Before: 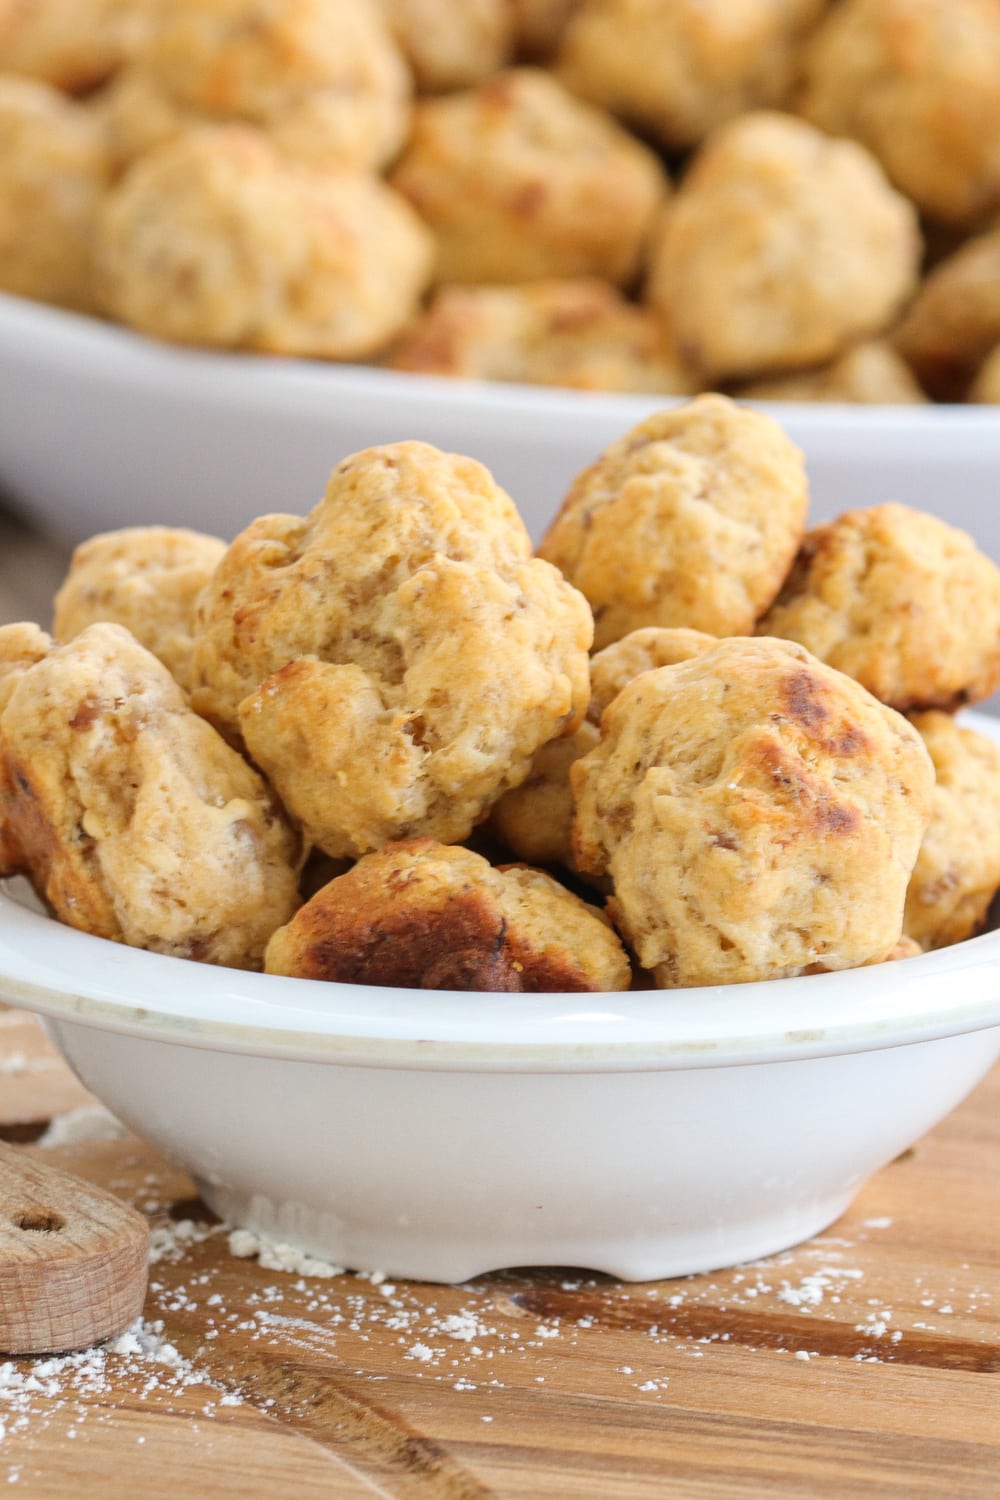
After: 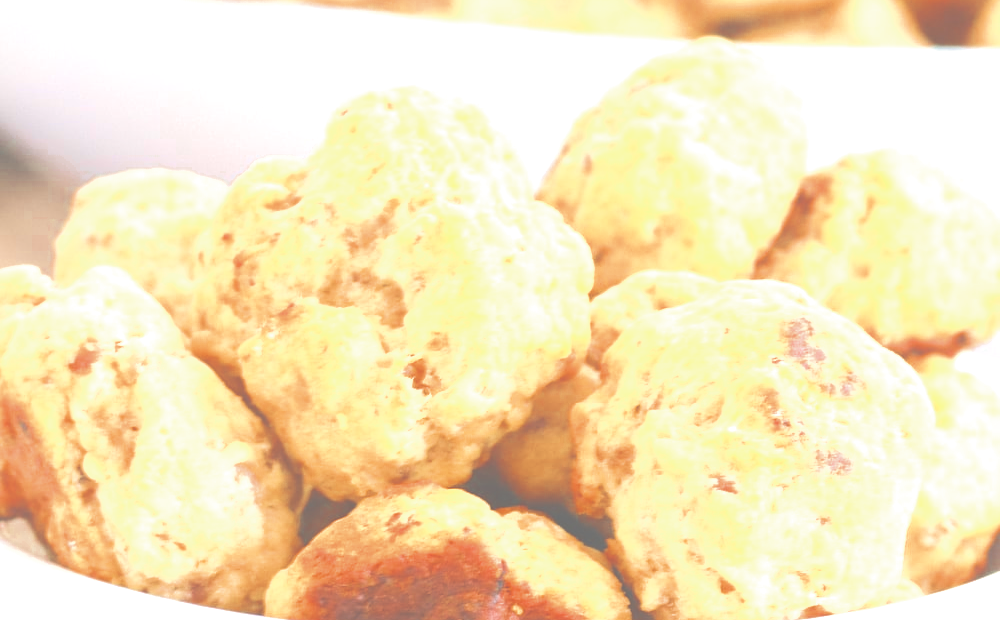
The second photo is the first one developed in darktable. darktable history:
tone curve: curves: ch0 [(0, 0) (0.003, 0.019) (0.011, 0.021) (0.025, 0.023) (0.044, 0.026) (0.069, 0.037) (0.1, 0.059) (0.136, 0.088) (0.177, 0.138) (0.224, 0.199) (0.277, 0.279) (0.335, 0.376) (0.399, 0.481) (0.468, 0.581) (0.543, 0.658) (0.623, 0.735) (0.709, 0.8) (0.801, 0.861) (0.898, 0.928) (1, 1)], color space Lab, independent channels, preserve colors none
tone equalizer: edges refinement/feathering 500, mask exposure compensation -1.57 EV, preserve details no
crop and rotate: top 23.865%, bottom 34.799%
exposure: black level correction -0.024, exposure 1.393 EV, compensate highlight preservation false
local contrast: detail 69%
velvia: strength 50.65%, mid-tones bias 0.502
color zones: curves: ch0 [(0, 0.5) (0.125, 0.4) (0.25, 0.5) (0.375, 0.4) (0.5, 0.4) (0.625, 0.35) (0.75, 0.35) (0.875, 0.5)]; ch1 [(0, 0.35) (0.125, 0.45) (0.25, 0.35) (0.375, 0.35) (0.5, 0.35) (0.625, 0.35) (0.75, 0.45) (0.875, 0.35)]; ch2 [(0, 0.6) (0.125, 0.5) (0.25, 0.5) (0.375, 0.6) (0.5, 0.6) (0.625, 0.5) (0.75, 0.5) (0.875, 0.5)]
